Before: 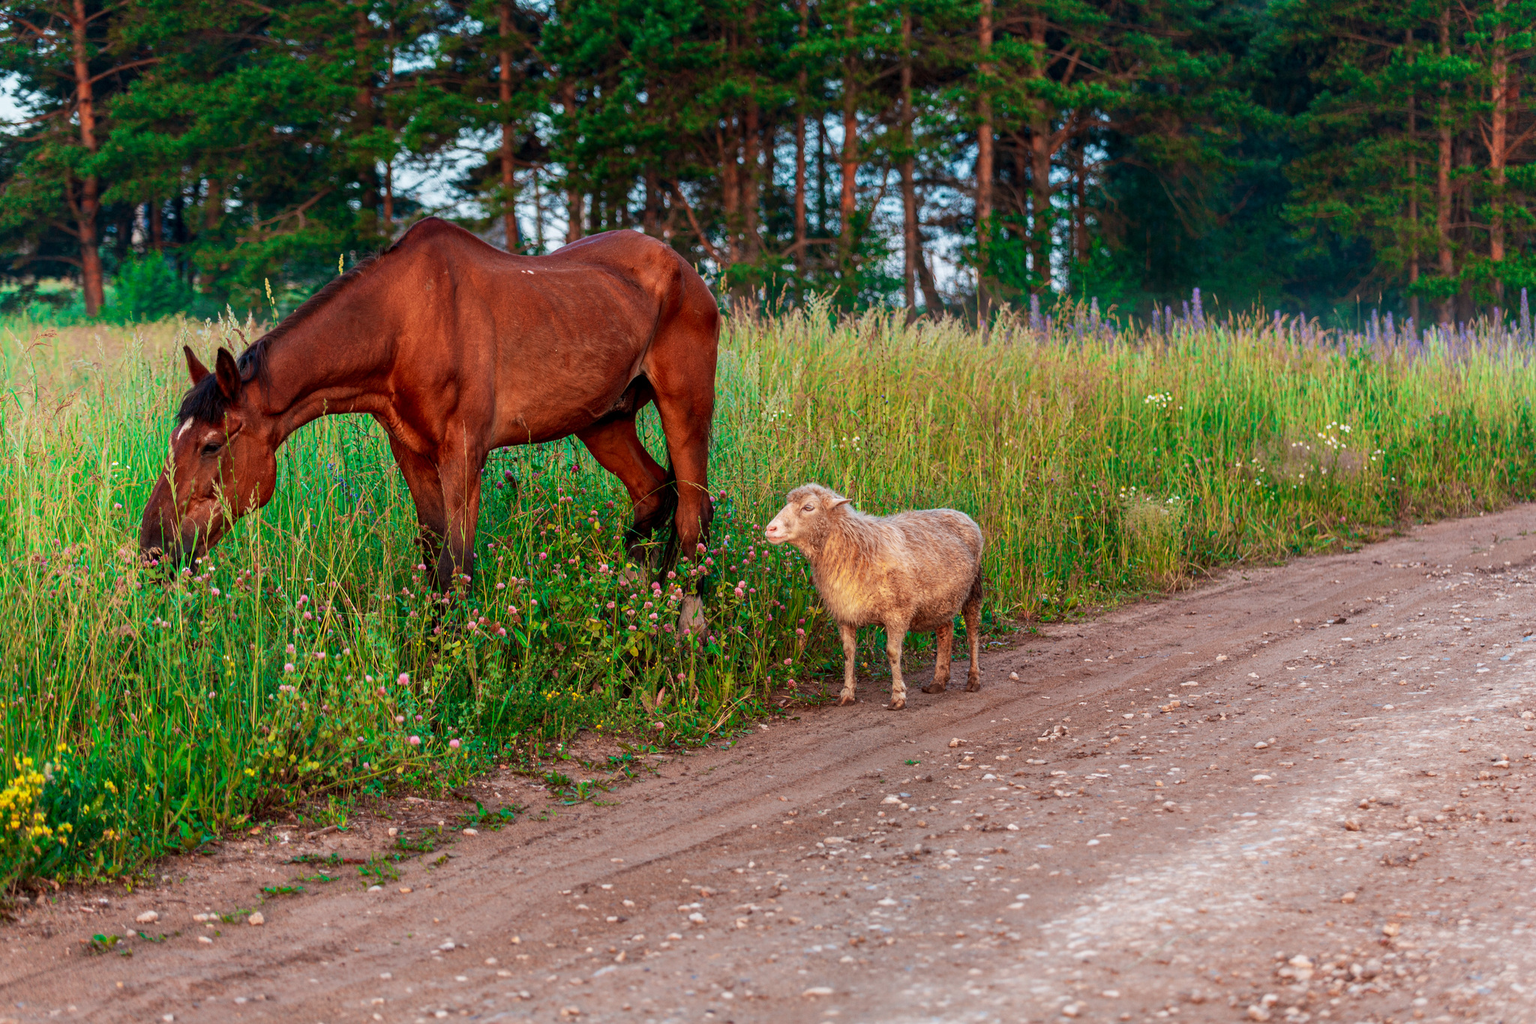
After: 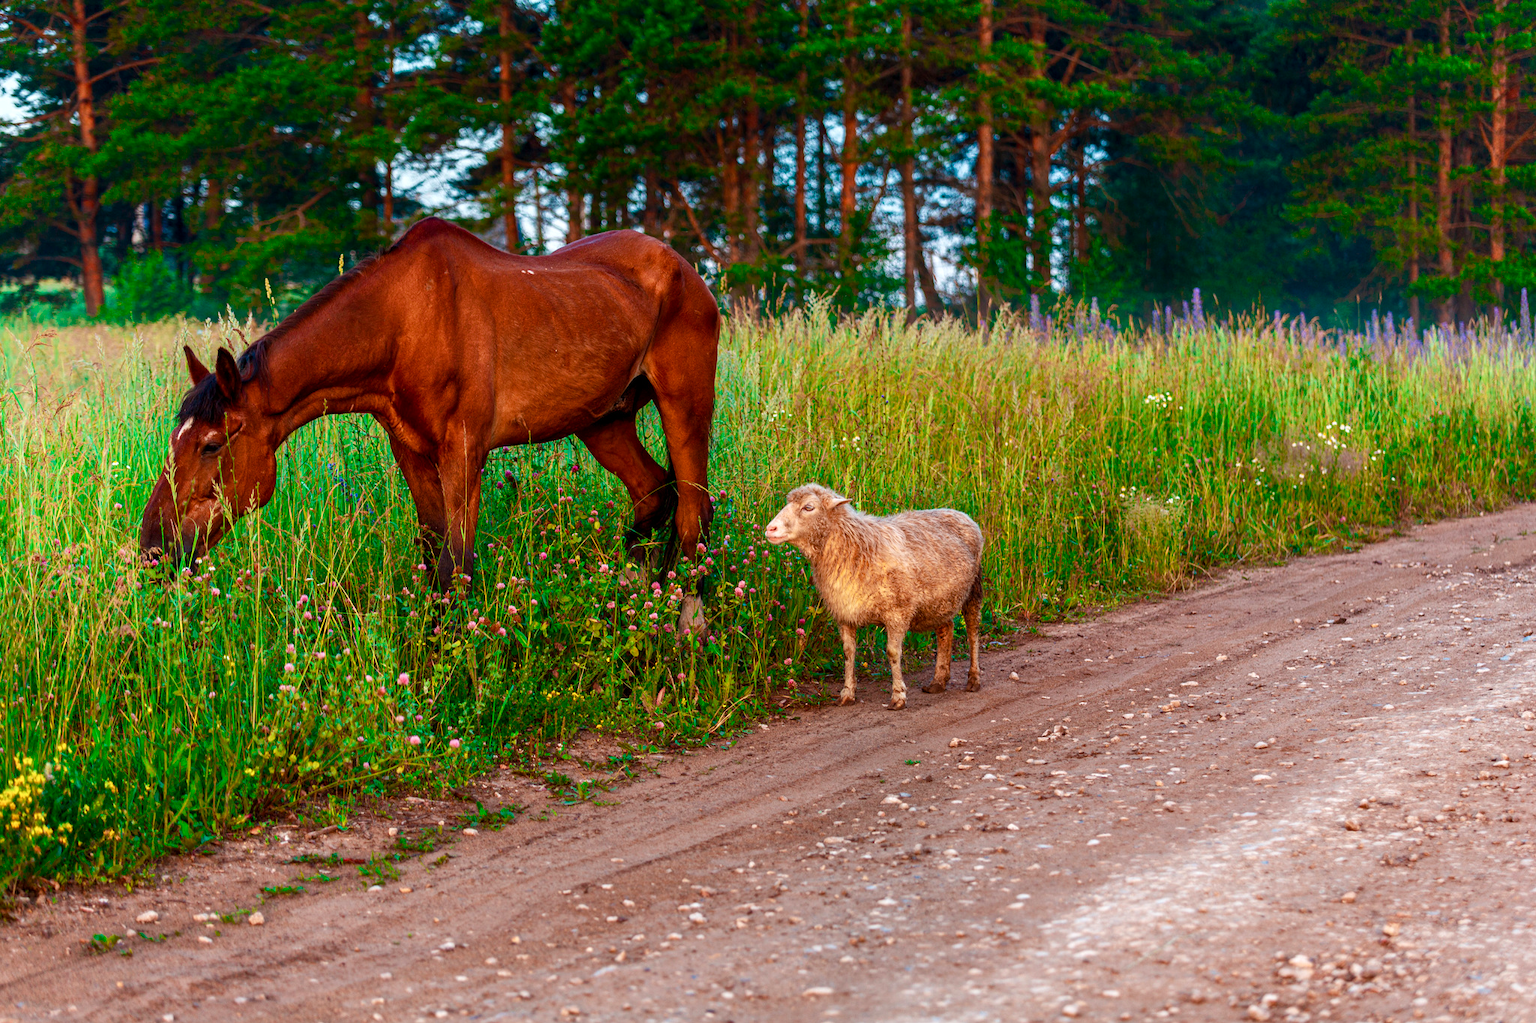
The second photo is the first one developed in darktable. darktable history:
exposure: exposure 0.029 EV, compensate exposure bias true, compensate highlight preservation false
color balance rgb: perceptual saturation grading › global saturation 0.819%, perceptual saturation grading › highlights -25.372%, perceptual saturation grading › shadows 29.442%, perceptual brilliance grading › highlights 5.227%, perceptual brilliance grading › shadows -9.731%, global vibrance 45.148%
